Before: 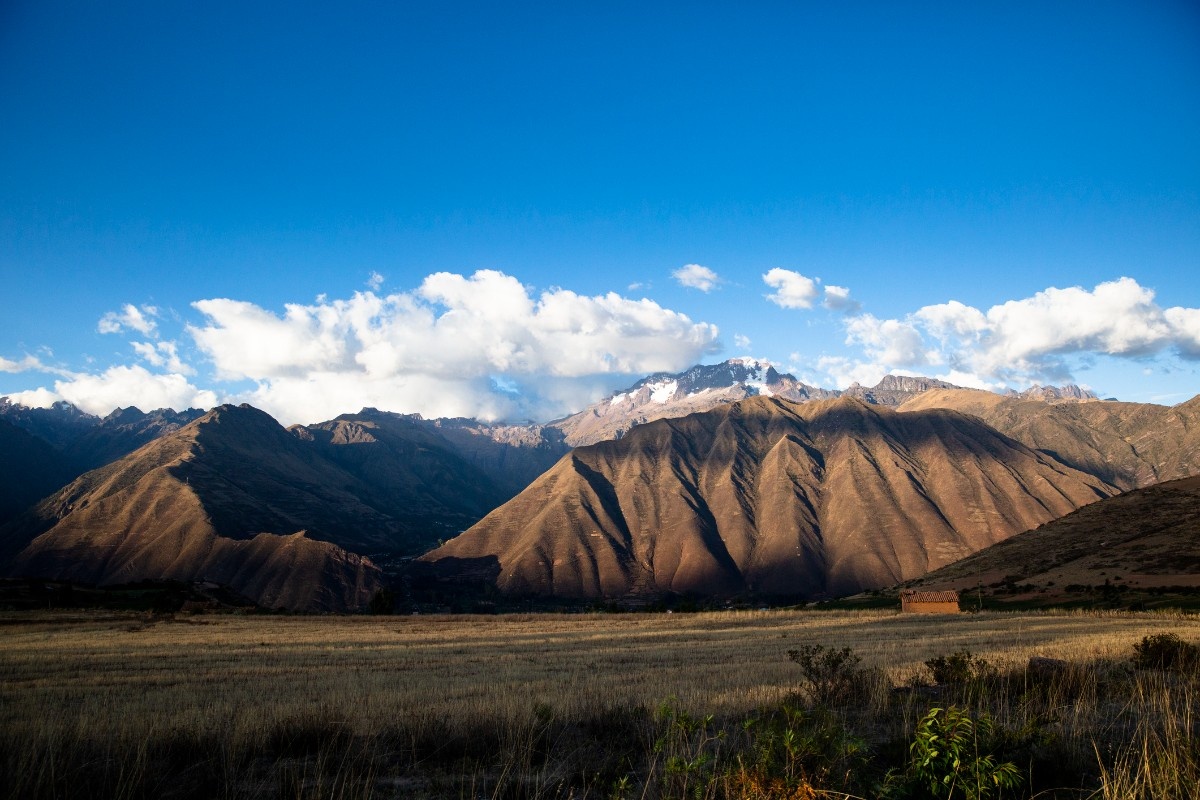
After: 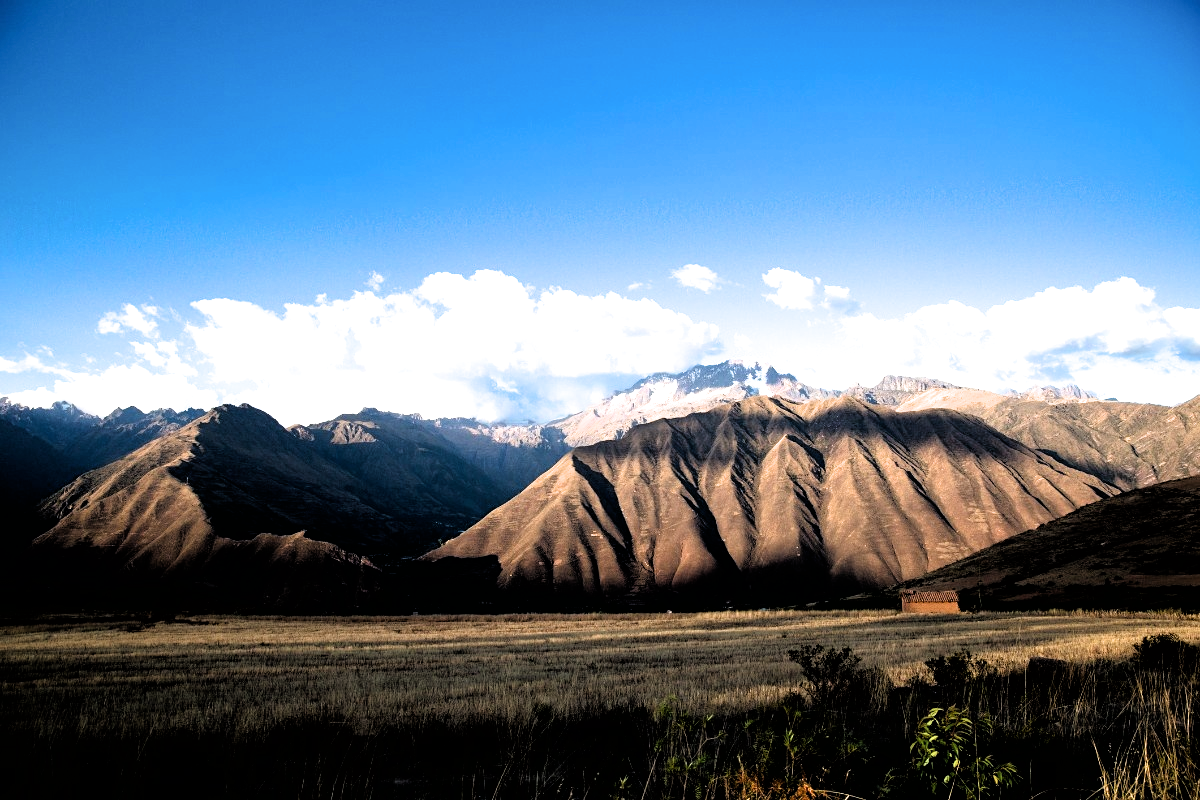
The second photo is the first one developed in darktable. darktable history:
filmic rgb: black relative exposure -3.64 EV, white relative exposure 2.44 EV, hardness 3.29
exposure: black level correction 0, exposure 0.7 EV, compensate exposure bias true, compensate highlight preservation false
